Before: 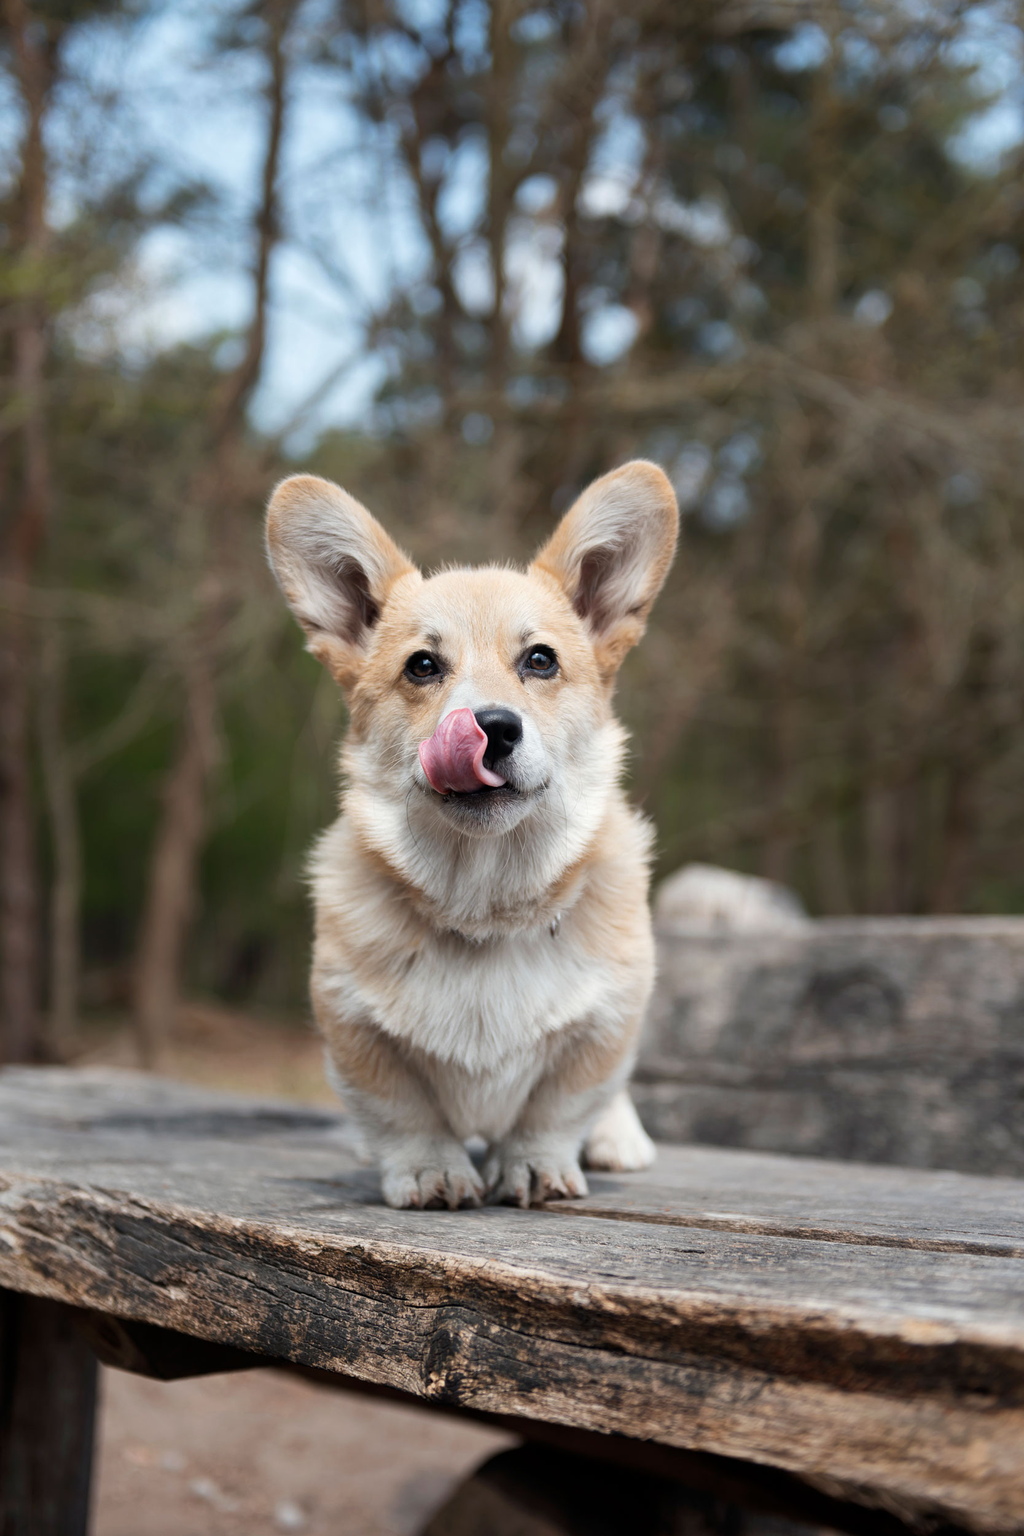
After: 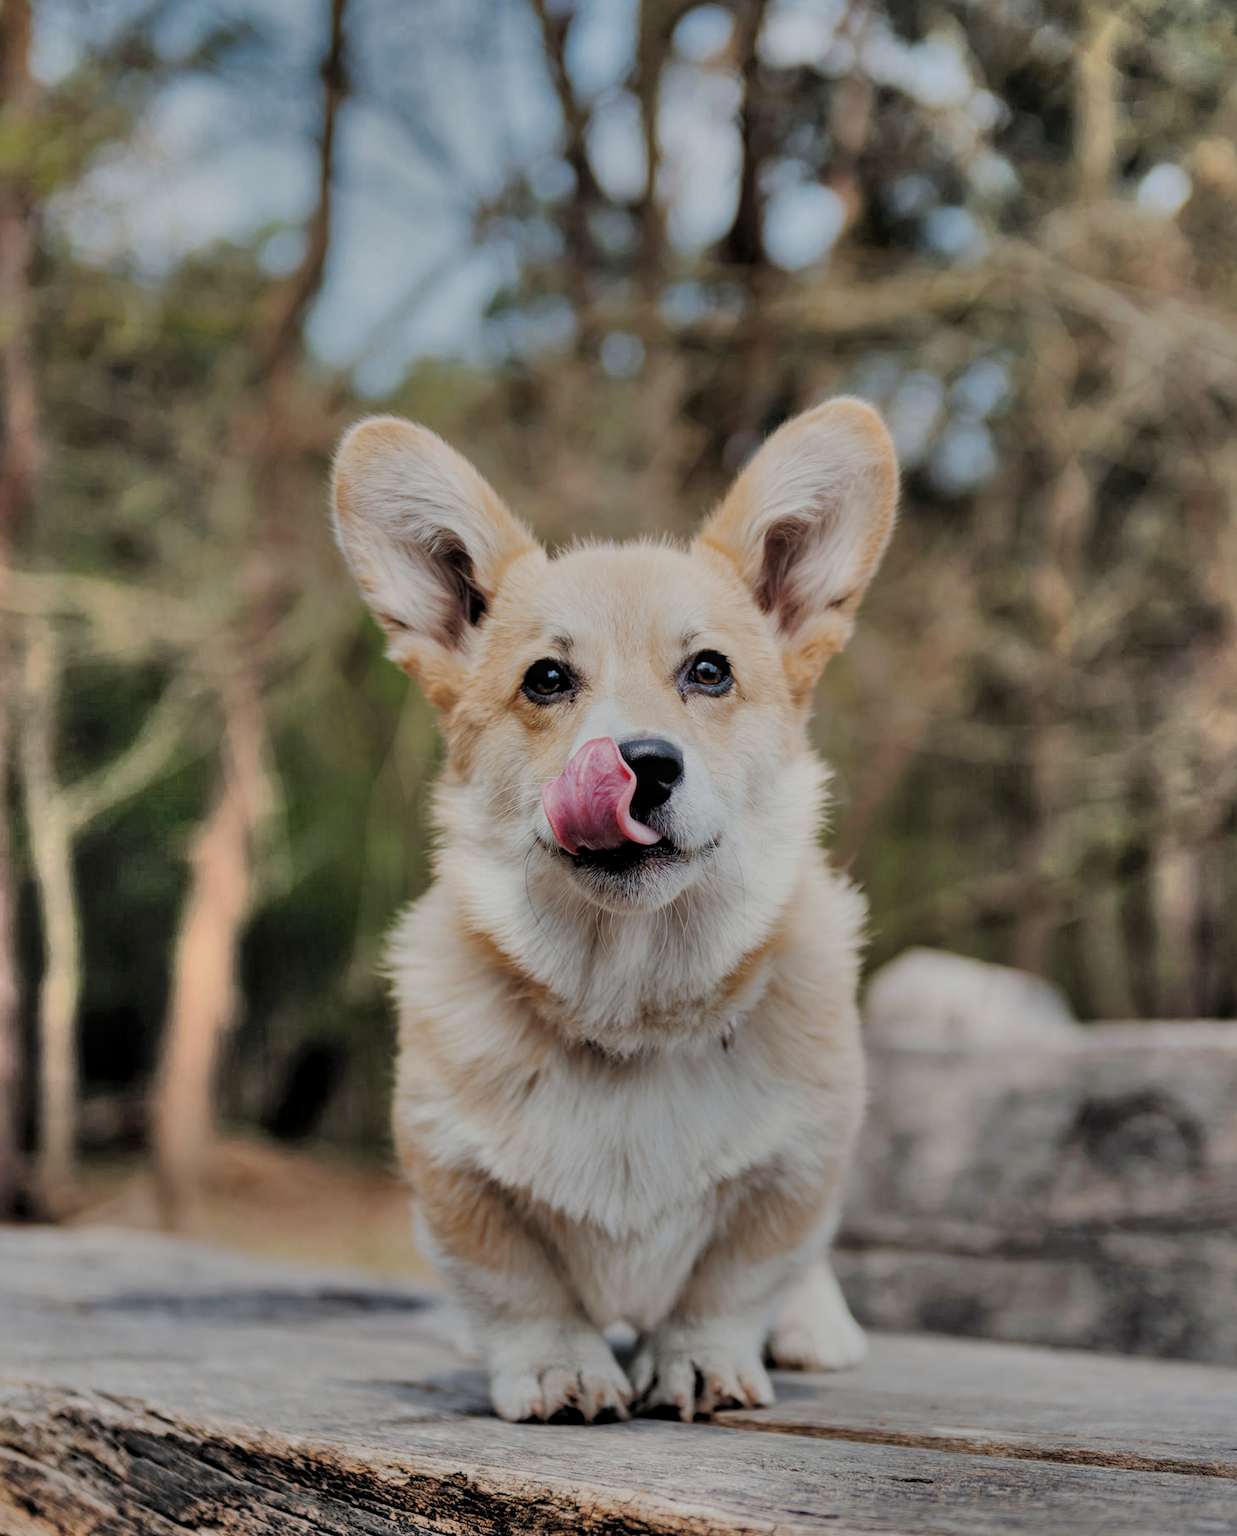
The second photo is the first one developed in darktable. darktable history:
crop and rotate: left 2.278%, top 11.052%, right 9.392%, bottom 15.845%
shadows and highlights: radius 124.13, shadows 98.36, white point adjustment -2.96, highlights -99.45, soften with gaussian
exposure: exposure -0.071 EV, compensate exposure bias true, compensate highlight preservation false
filmic rgb: middle gray luminance 3.48%, black relative exposure -5.9 EV, white relative exposure 6.32 EV, threshold 2.99 EV, dynamic range scaling 22.16%, target black luminance 0%, hardness 2.33, latitude 46.08%, contrast 0.79, highlights saturation mix 99.48%, shadows ↔ highlights balance 0.241%, enable highlight reconstruction true
tone equalizer: -8 EV -0.439 EV, -7 EV -0.364 EV, -6 EV -0.302 EV, -5 EV -0.255 EV, -3 EV 0.195 EV, -2 EV 0.33 EV, -1 EV 0.37 EV, +0 EV 0.43 EV
local contrast: on, module defaults
tone curve: curves: ch0 [(0, 0) (0.003, 0.012) (0.011, 0.014) (0.025, 0.02) (0.044, 0.034) (0.069, 0.047) (0.1, 0.063) (0.136, 0.086) (0.177, 0.131) (0.224, 0.183) (0.277, 0.243) (0.335, 0.317) (0.399, 0.403) (0.468, 0.488) (0.543, 0.573) (0.623, 0.649) (0.709, 0.718) (0.801, 0.795) (0.898, 0.872) (1, 1)], preserve colors none
